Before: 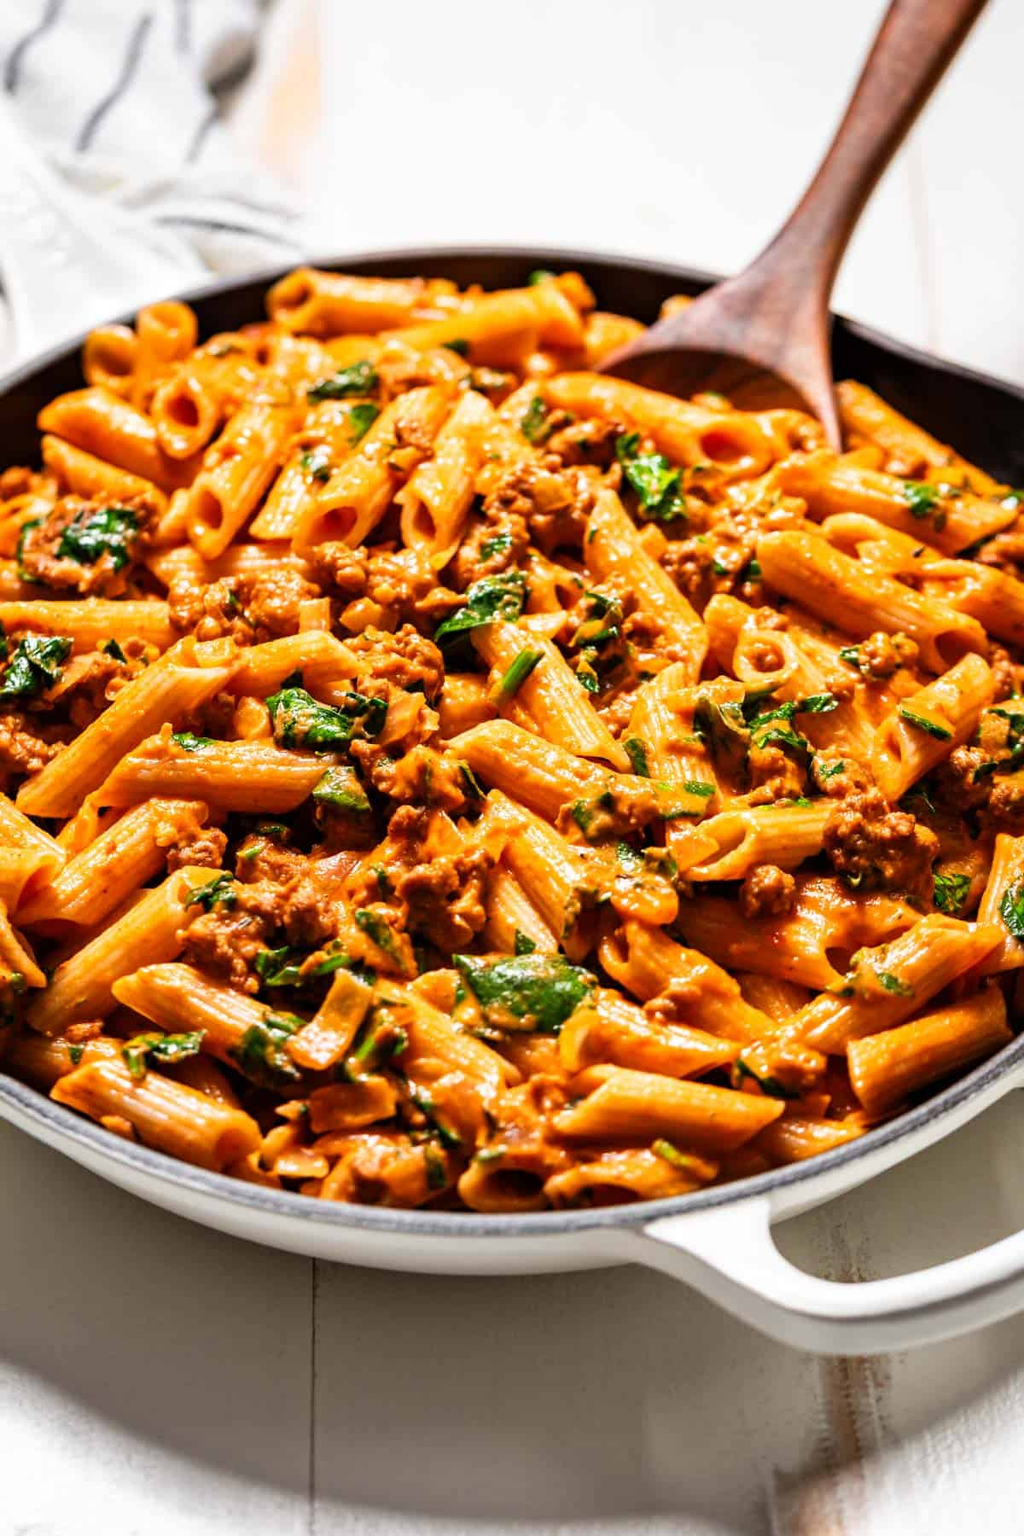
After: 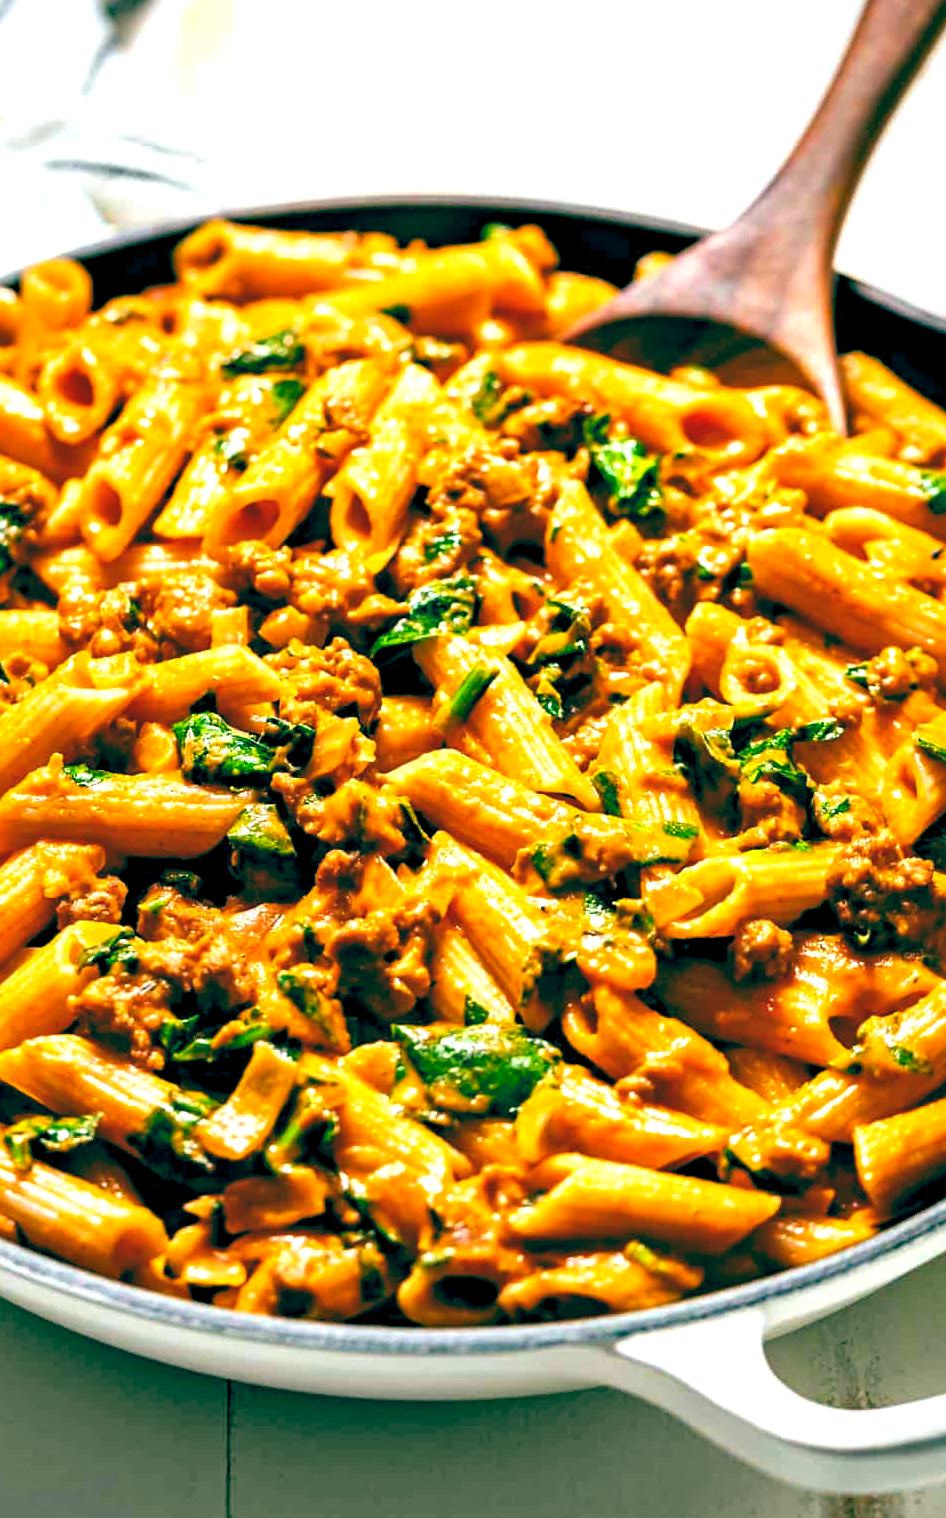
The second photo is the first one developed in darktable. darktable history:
color balance rgb: global offset › luminance -0.523%, global offset › chroma 0.908%, global offset › hue 174.94°, perceptual saturation grading › global saturation 0.524%, global vibrance 34.987%
crop: left 11.59%, top 5.272%, right 9.554%, bottom 10.341%
exposure: black level correction 0.001, exposure 0.498 EV, compensate highlight preservation false
local contrast: mode bilateral grid, contrast 20, coarseness 49, detail 119%, midtone range 0.2
sharpen: amount 0.206
haze removal: compatibility mode true, adaptive false
contrast equalizer: octaves 7, y [[0.5 ×6], [0.5 ×6], [0.975, 0.964, 0.925, 0.865, 0.793, 0.721], [0 ×6], [0 ×6]]
